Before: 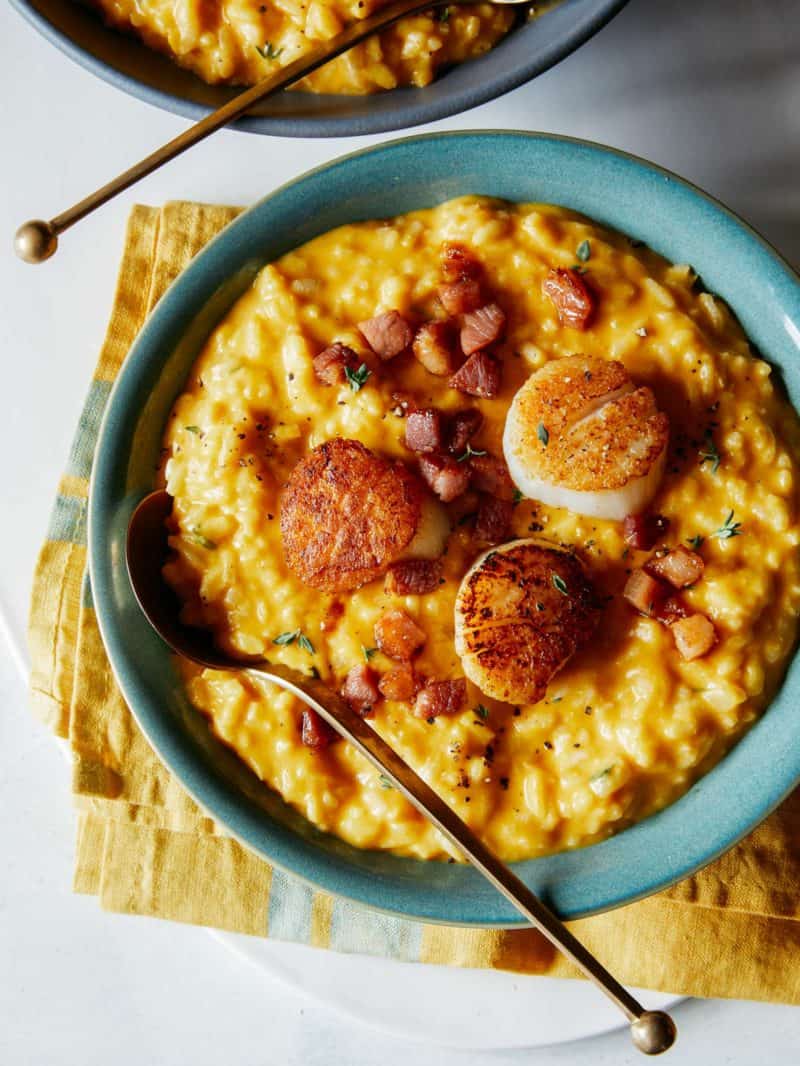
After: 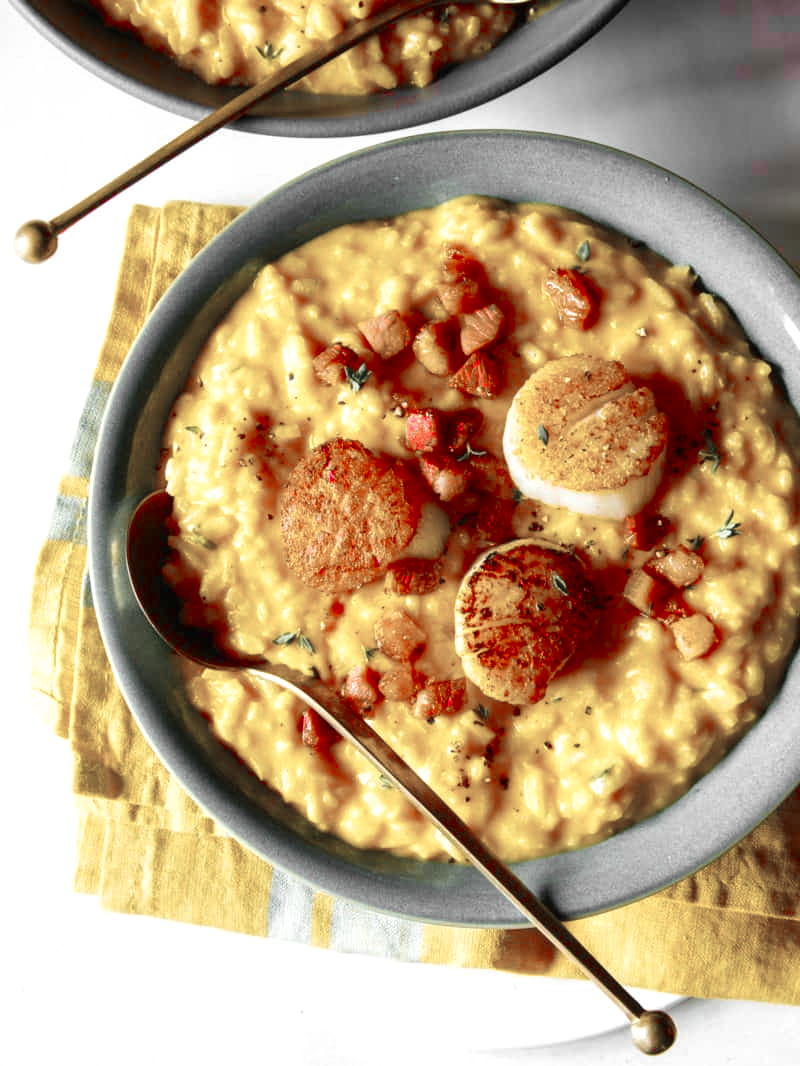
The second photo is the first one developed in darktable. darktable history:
velvia: on, module defaults
exposure: black level correction -0.001, exposure 0.08 EV, compensate exposure bias true, compensate highlight preservation false
color zones: curves: ch1 [(0, 0.831) (0.08, 0.771) (0.157, 0.268) (0.241, 0.207) (0.562, -0.005) (0.714, -0.013) (0.876, 0.01) (1, 0.831)]
color balance rgb: linear chroma grading › global chroma 42.121%, perceptual saturation grading › global saturation 29.355%, perceptual brilliance grading › global brilliance 10.137%, perceptual brilliance grading › shadows 14.254%, global vibrance 20%
